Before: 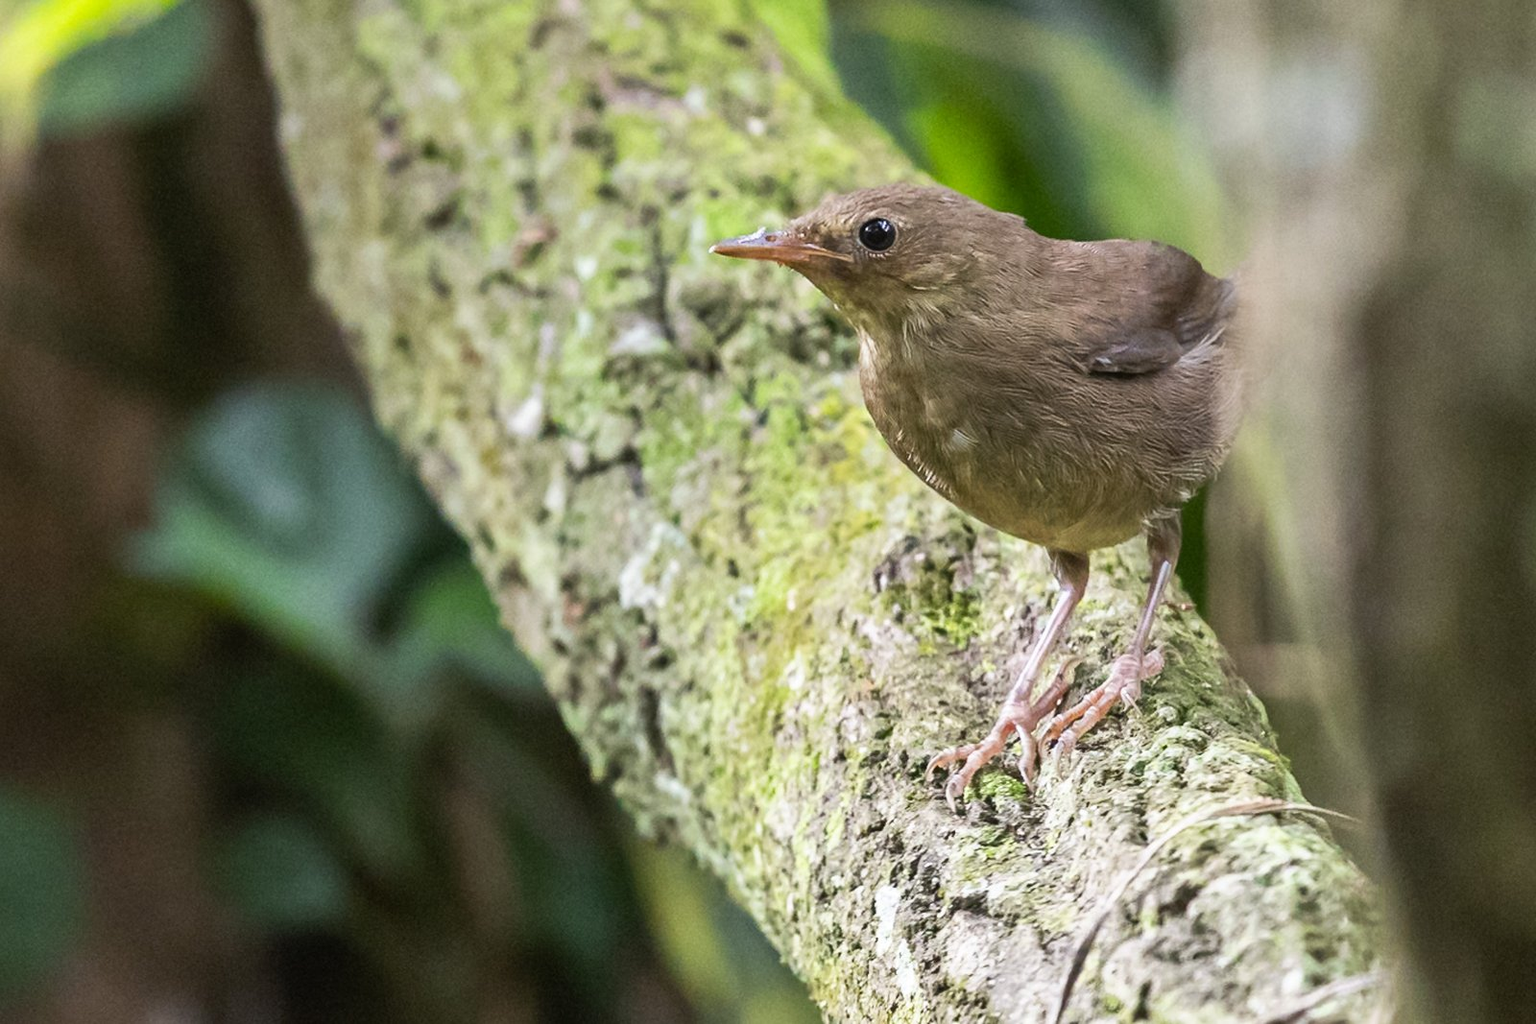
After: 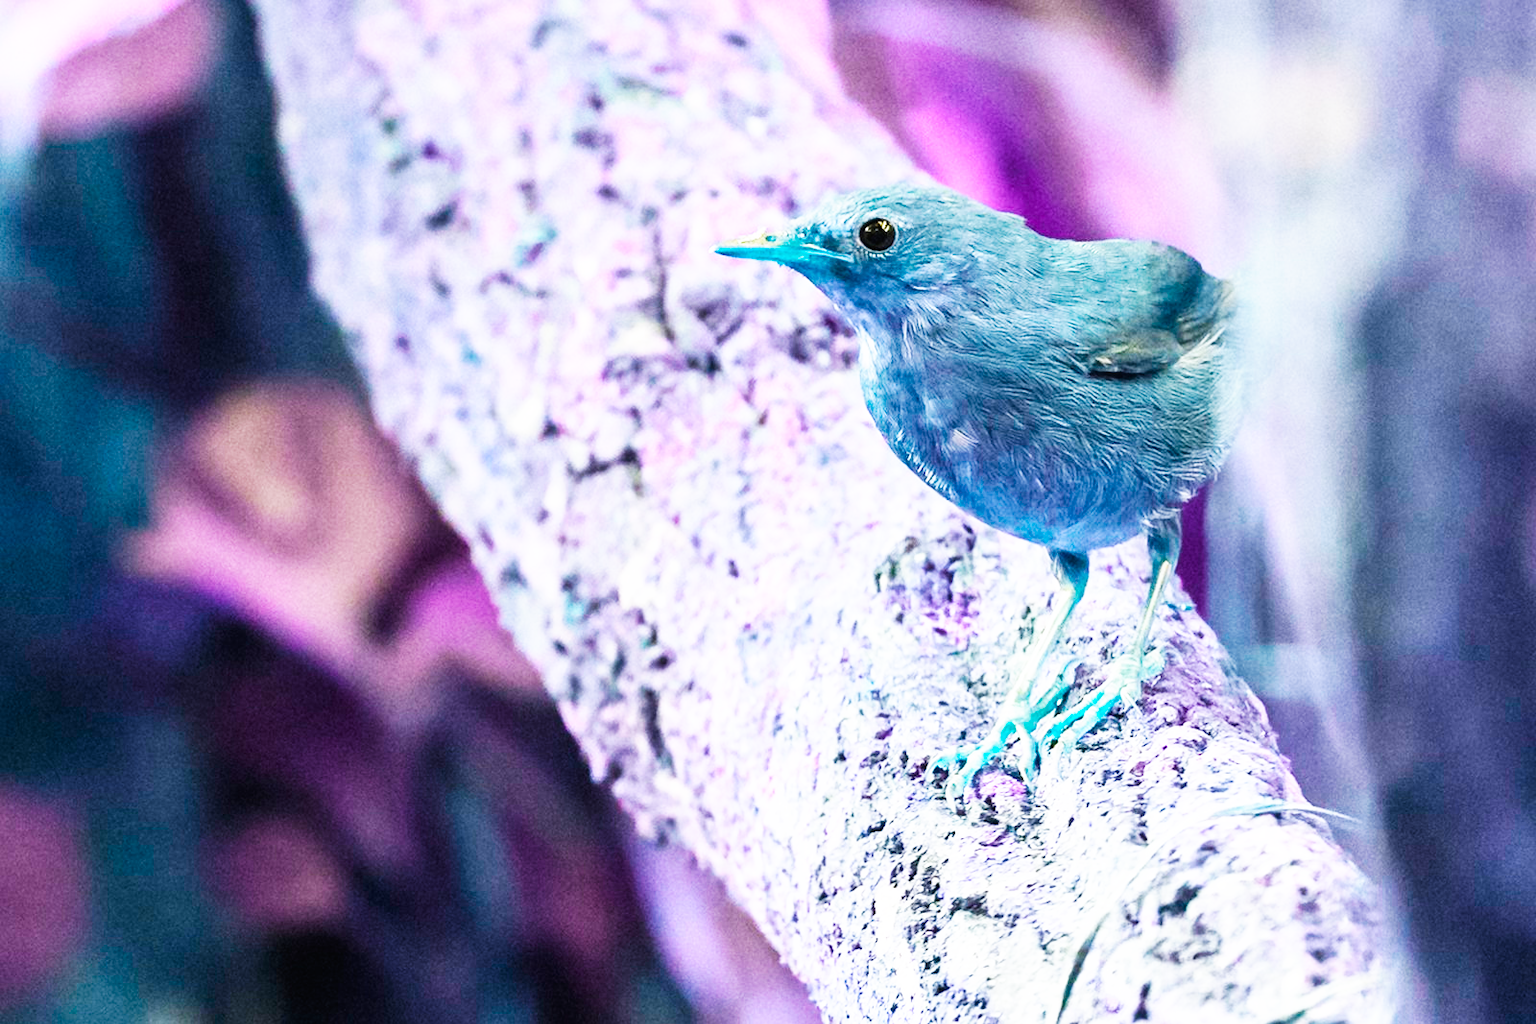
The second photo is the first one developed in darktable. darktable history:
base curve: curves: ch0 [(0, 0) (0.007, 0.004) (0.027, 0.03) (0.046, 0.07) (0.207, 0.54) (0.442, 0.872) (0.673, 0.972) (1, 1)], preserve colors none
color balance rgb: hue shift 180°, global vibrance 50%, contrast 0.32%
